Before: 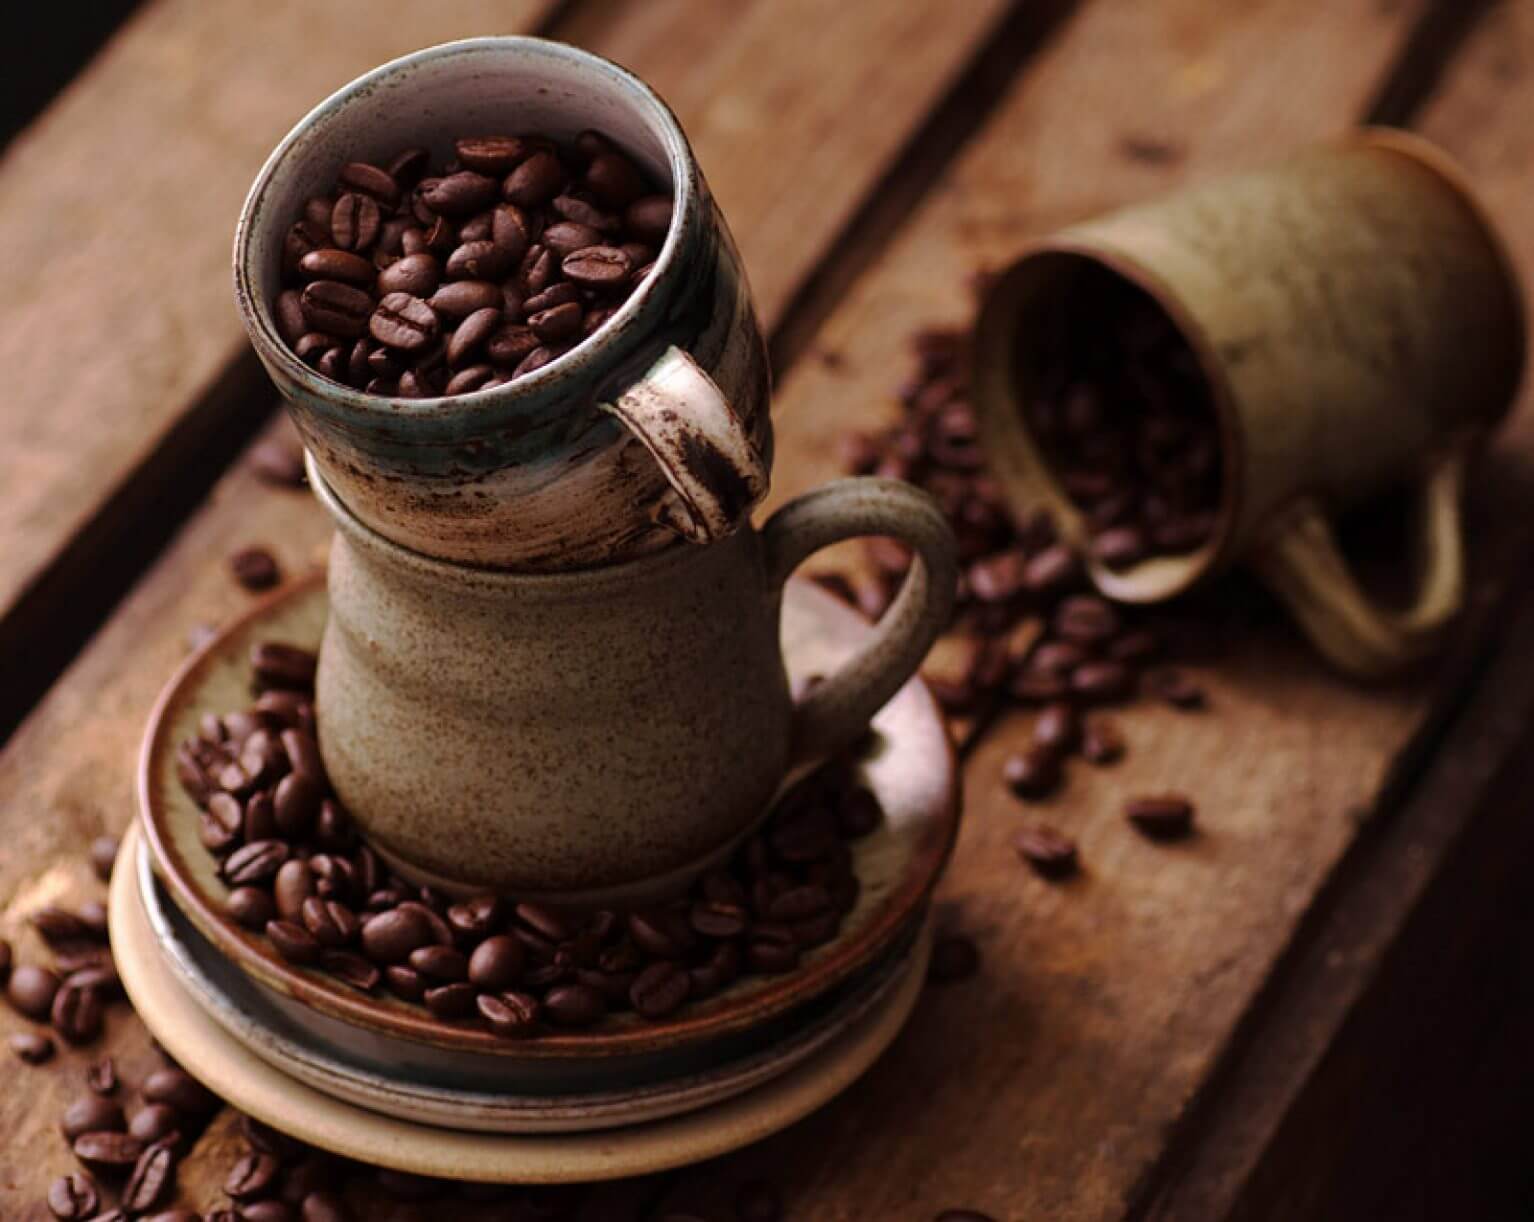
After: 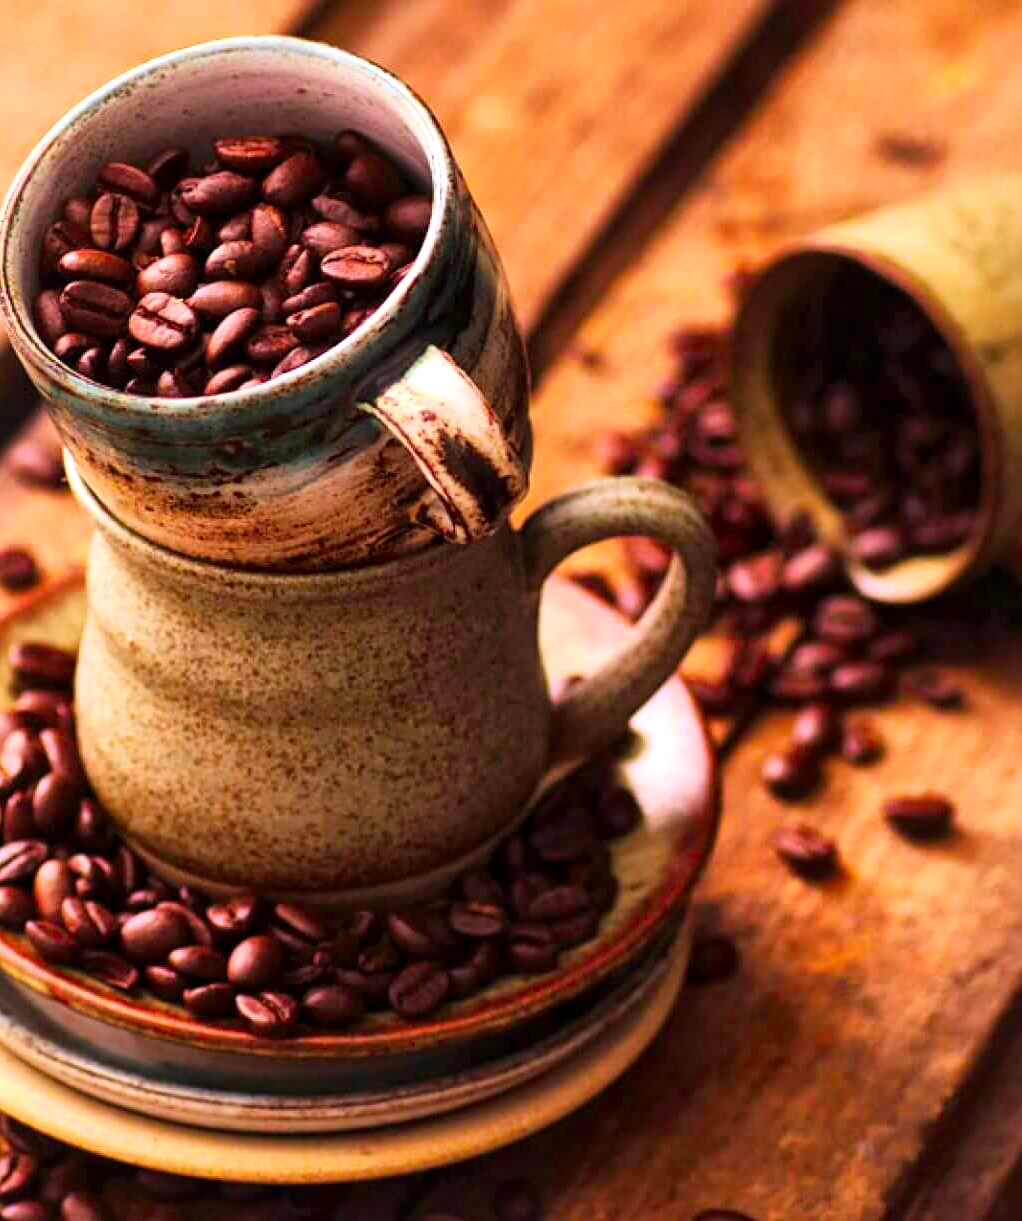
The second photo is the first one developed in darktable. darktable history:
crop and rotate: left 15.752%, right 17.592%
exposure: black level correction 0, exposure 0.701 EV, compensate exposure bias true, compensate highlight preservation false
local contrast: mode bilateral grid, contrast 20, coarseness 50, detail 150%, midtone range 0.2
contrast brightness saturation: contrast 0.197, brightness 0.194, saturation 0.789
